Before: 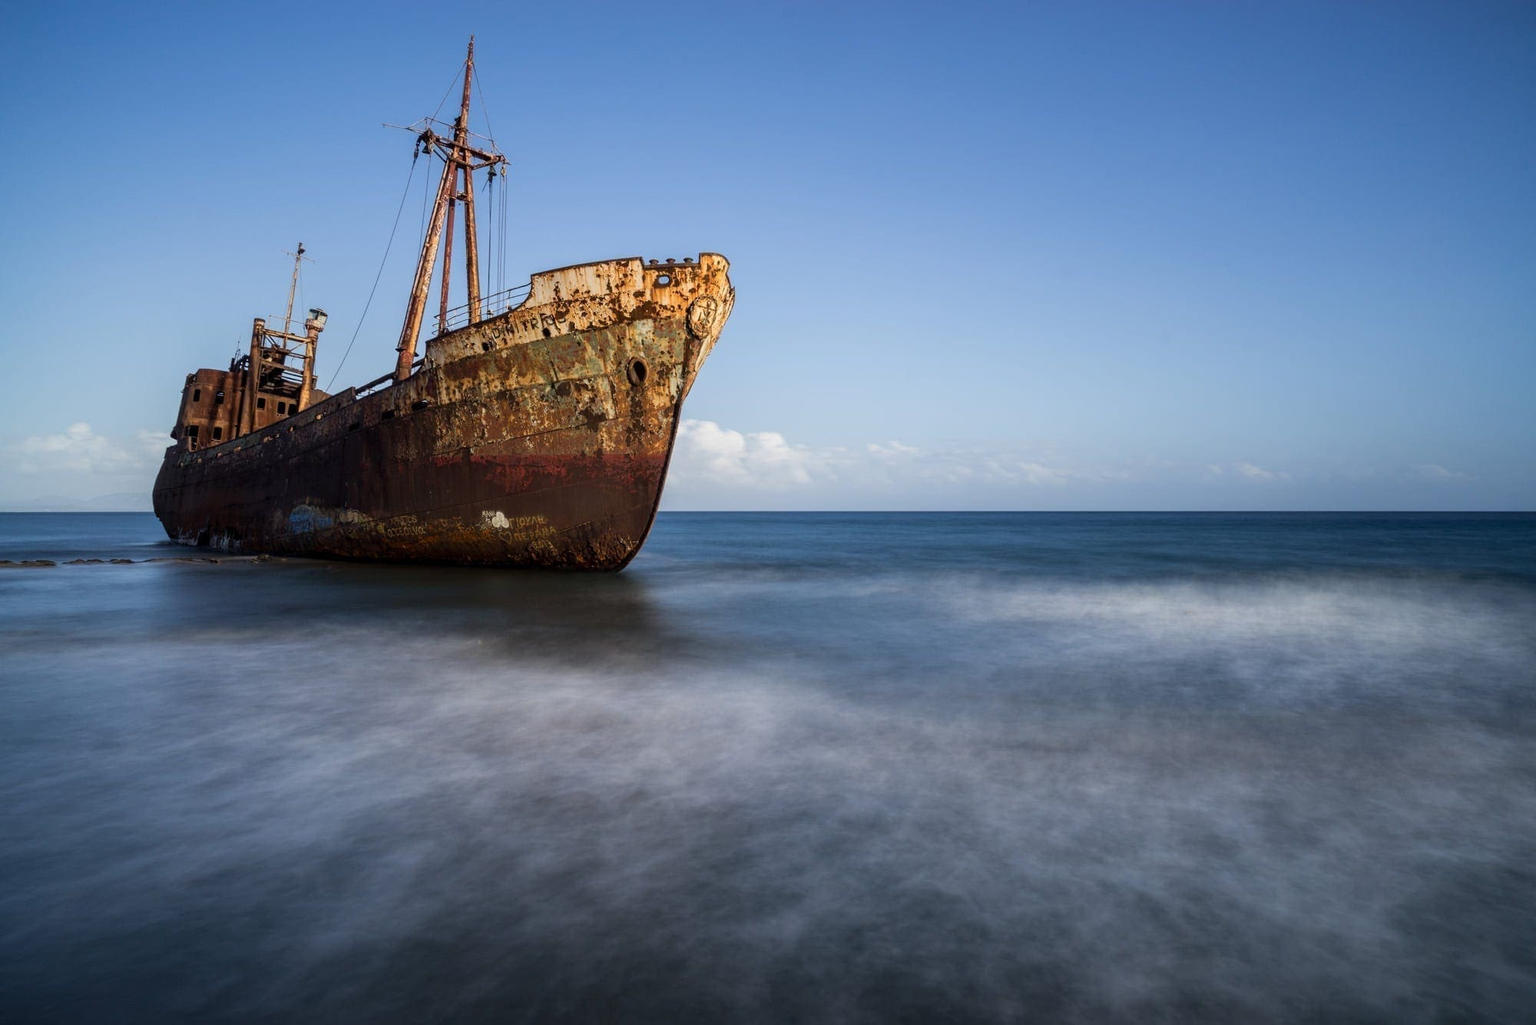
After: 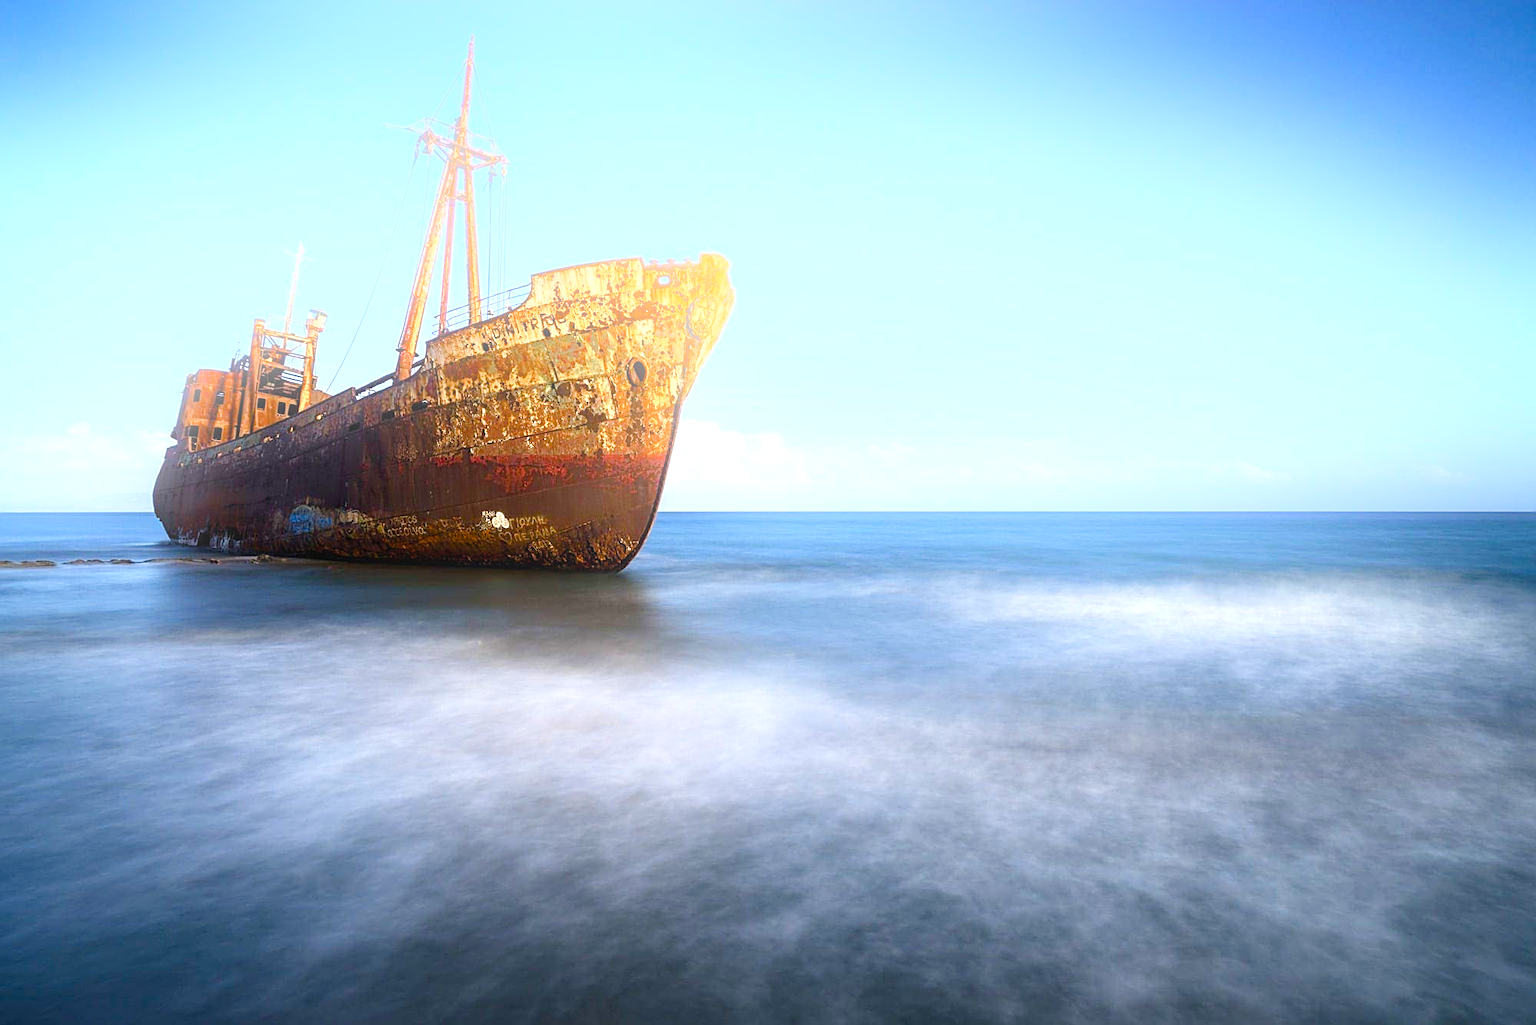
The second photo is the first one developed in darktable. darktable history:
sharpen: on, module defaults
bloom: threshold 82.5%, strength 16.25%
exposure: black level correction 0, exposure 1.198 EV, compensate exposure bias true, compensate highlight preservation false
color balance rgb: perceptual saturation grading › global saturation 20%, perceptual saturation grading › highlights -25%, perceptual saturation grading › shadows 50%
